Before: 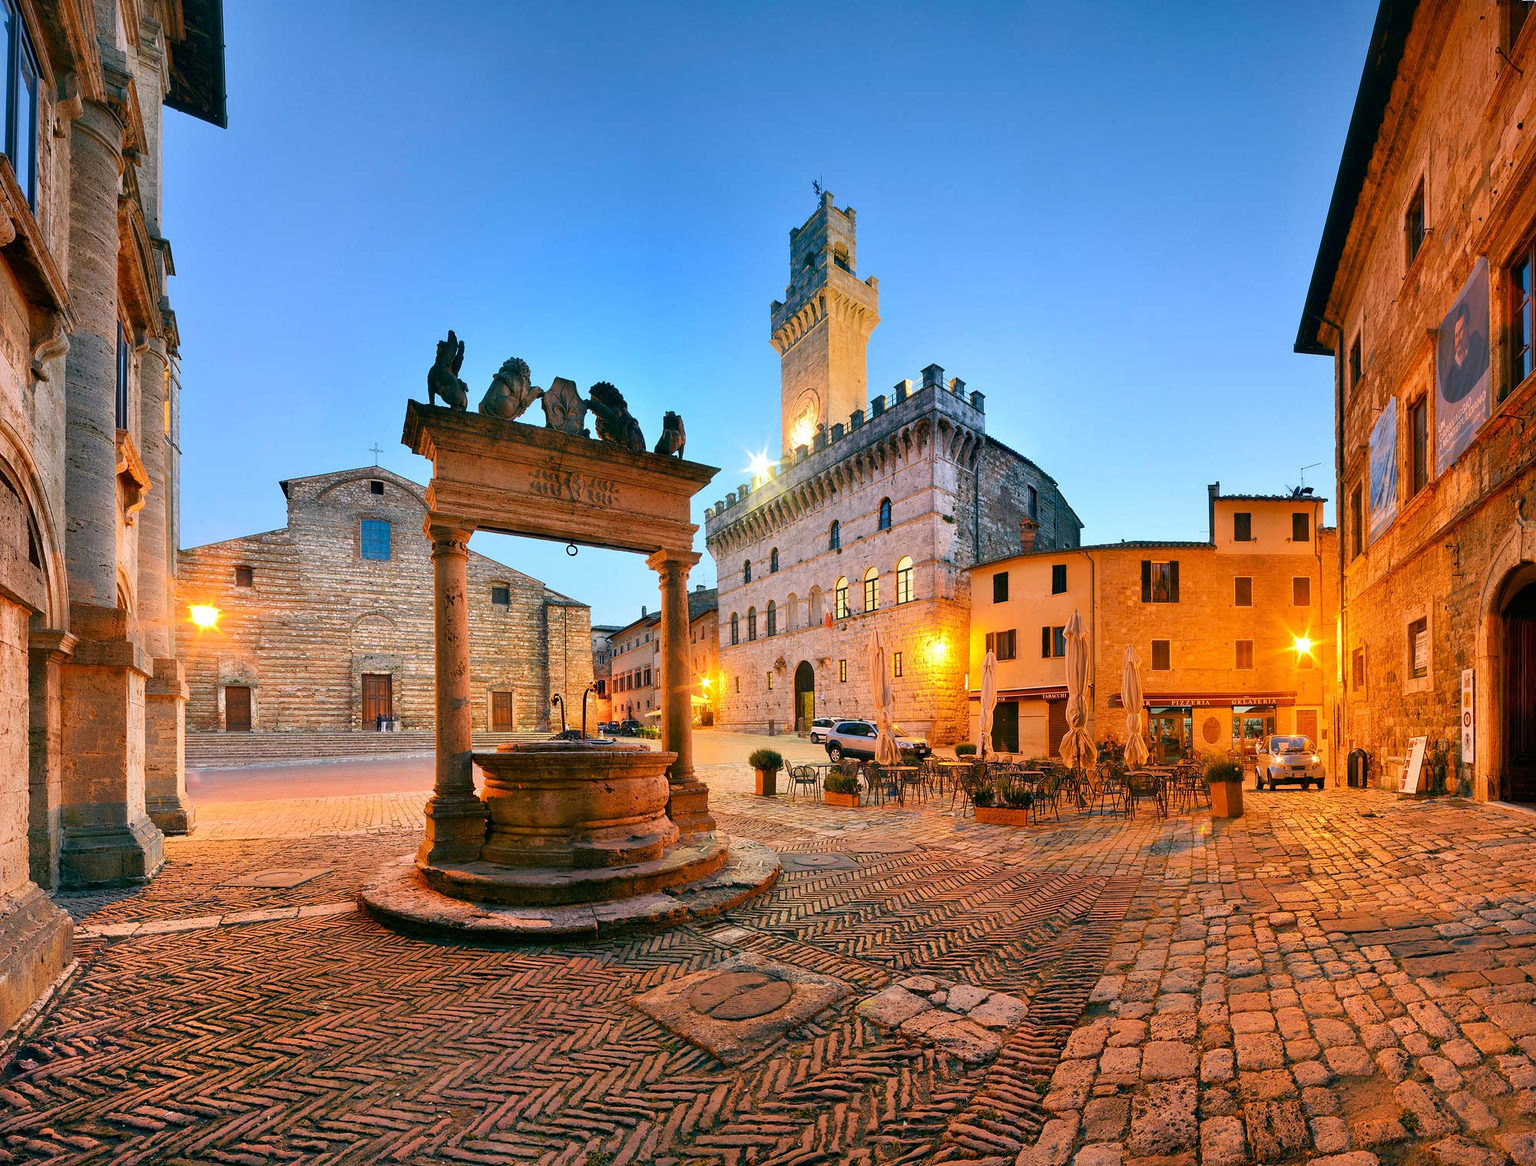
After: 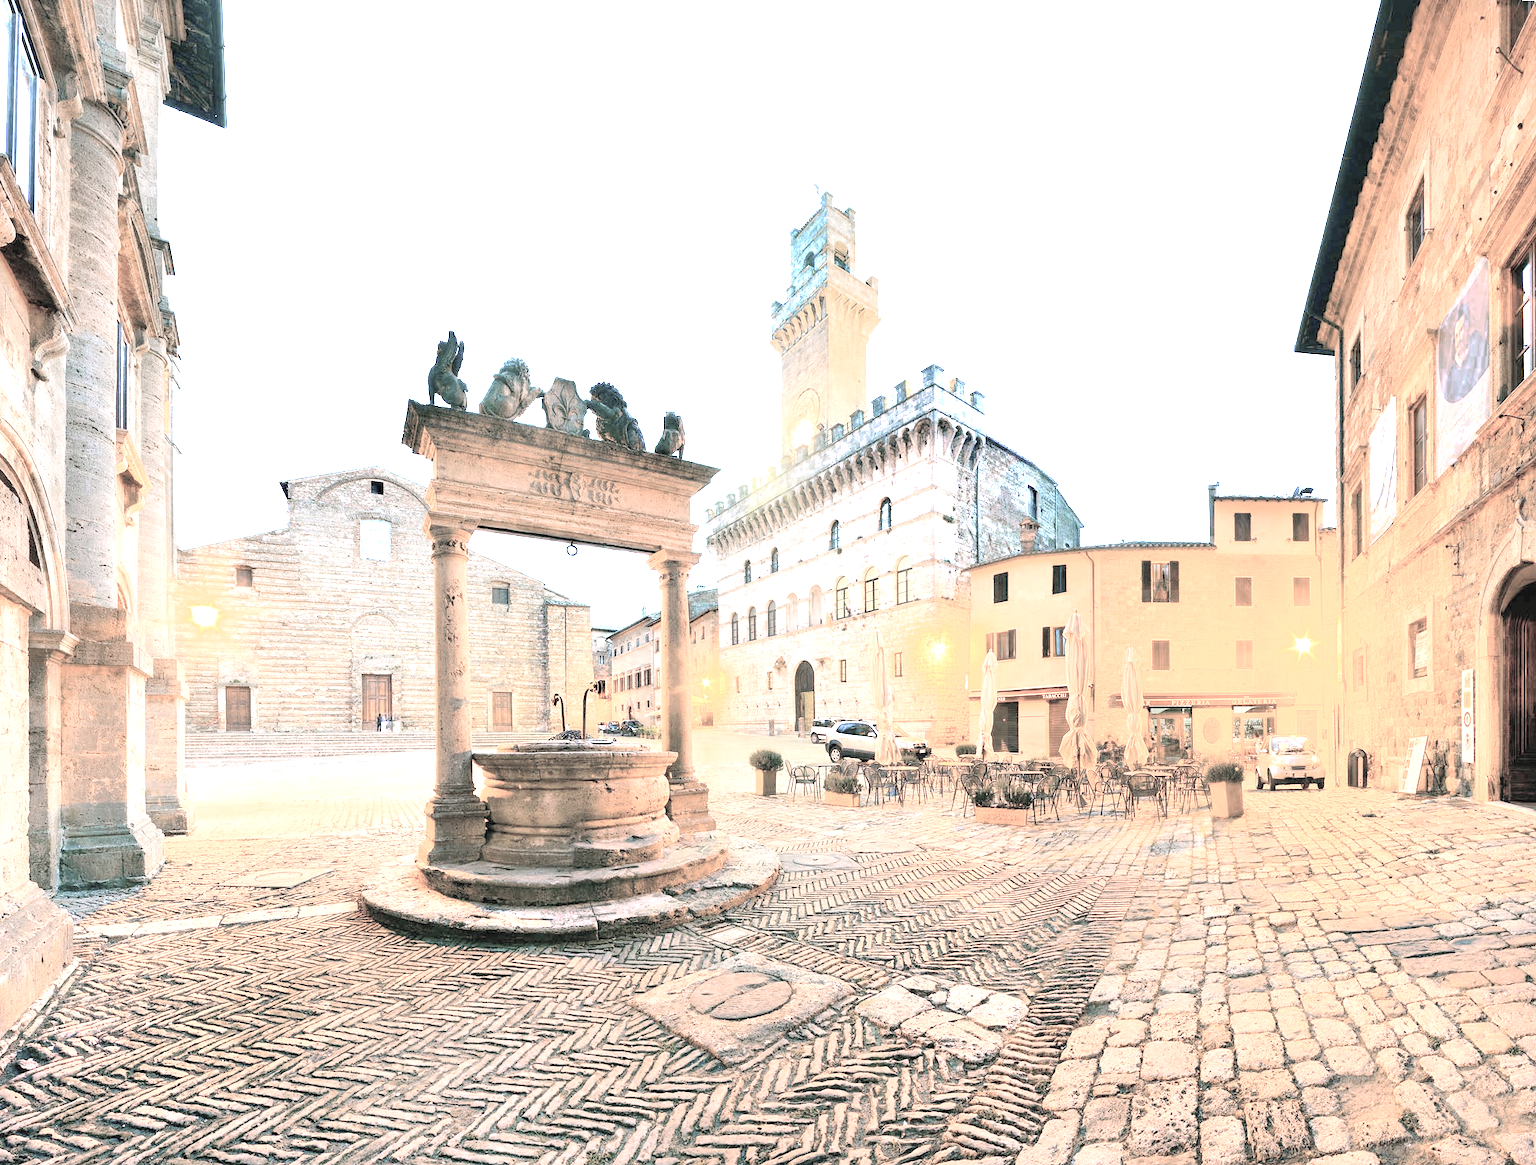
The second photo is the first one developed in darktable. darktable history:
contrast brightness saturation: contrast 0.095, brightness 0.312, saturation 0.137
color zones: curves: ch0 [(0, 0.613) (0.01, 0.613) (0.245, 0.448) (0.498, 0.529) (0.642, 0.665) (0.879, 0.777) (0.99, 0.613)]; ch1 [(0, 0.272) (0.219, 0.127) (0.724, 0.346)]
tone curve: curves: ch0 [(0, 0) (0.004, 0.001) (0.133, 0.112) (0.325, 0.362) (0.832, 0.893) (1, 1)], color space Lab, independent channels, preserve colors none
exposure: black level correction 0, exposure 1.526 EV, compensate exposure bias true, compensate highlight preservation false
